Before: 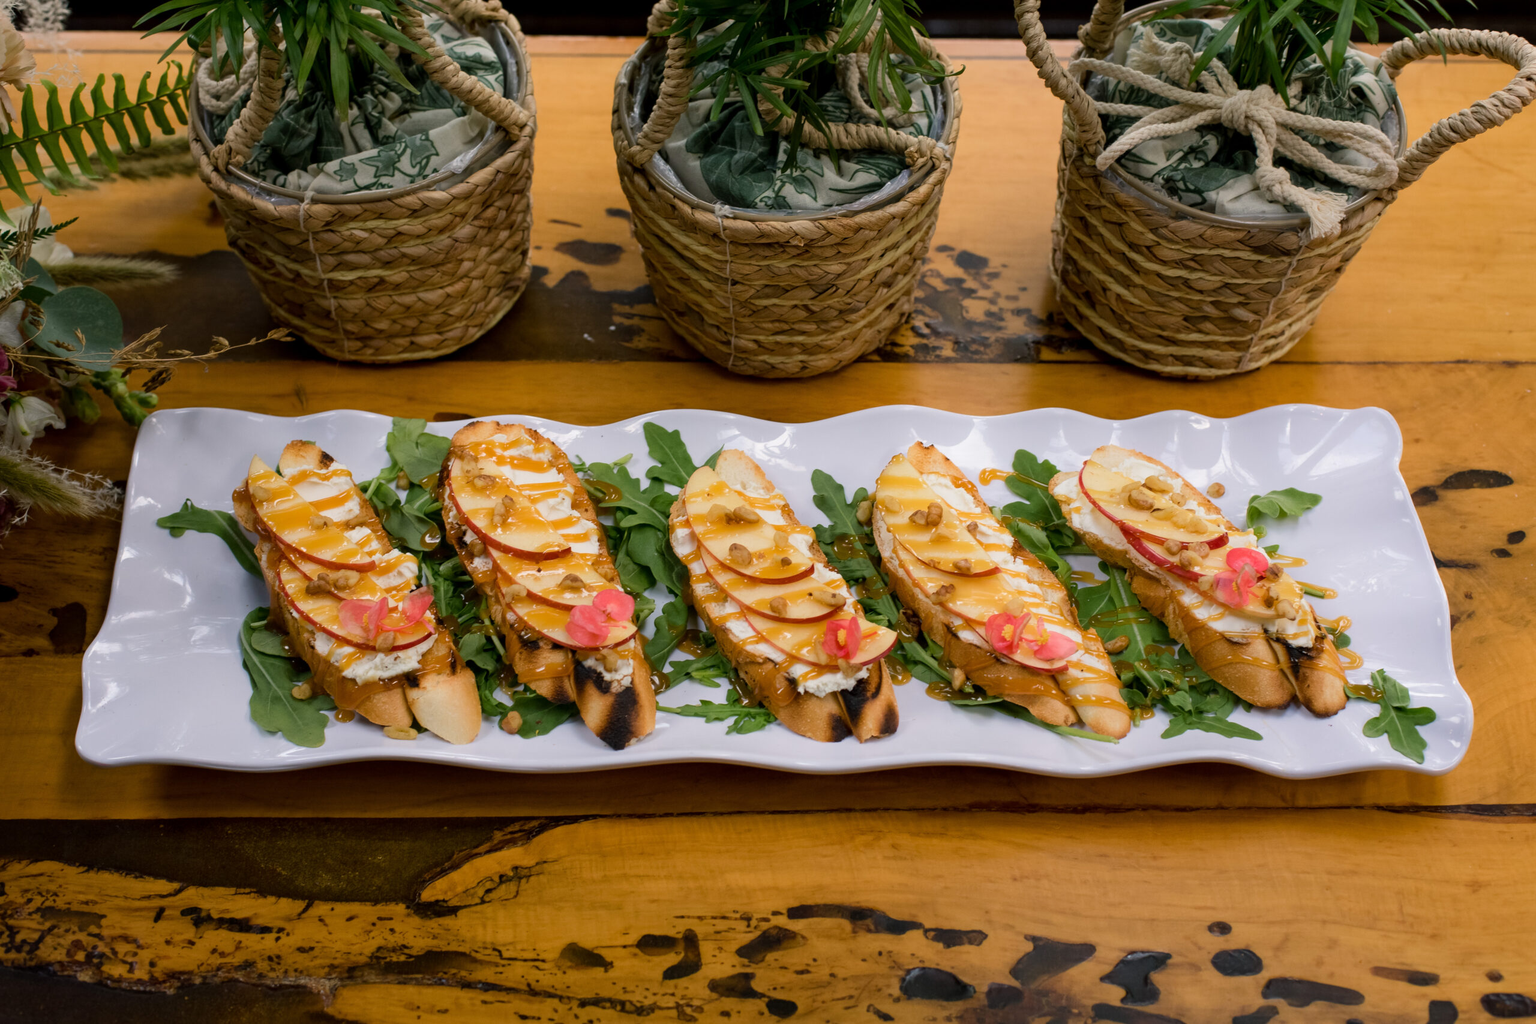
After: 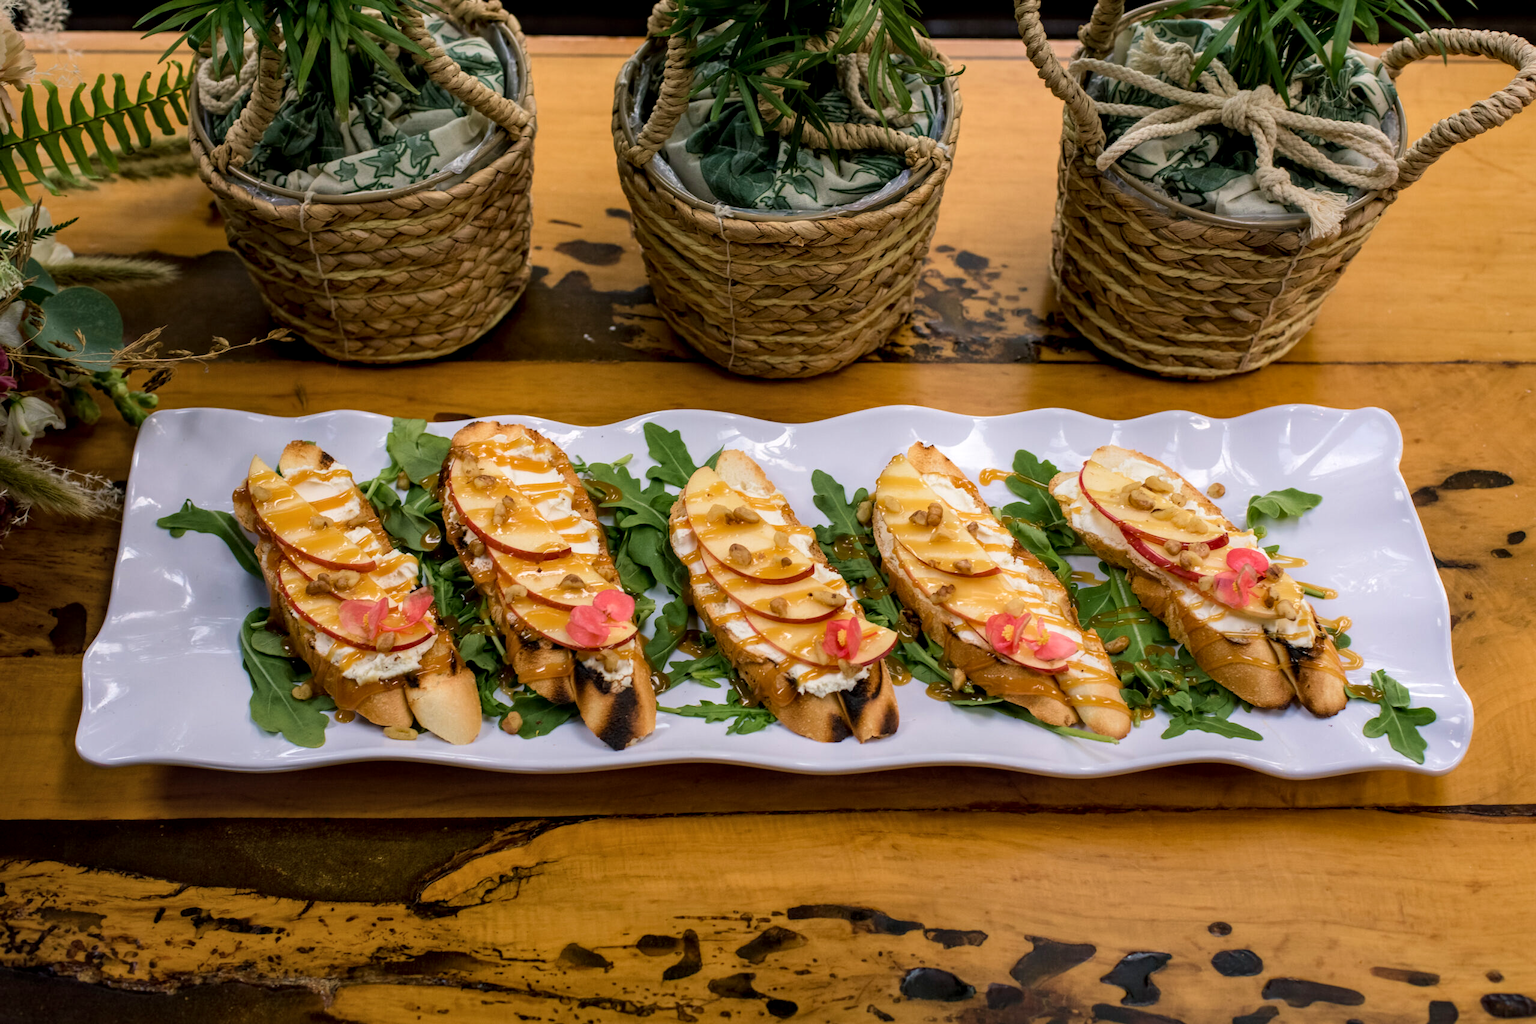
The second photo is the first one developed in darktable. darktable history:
velvia: on, module defaults
local contrast: detail 130%
